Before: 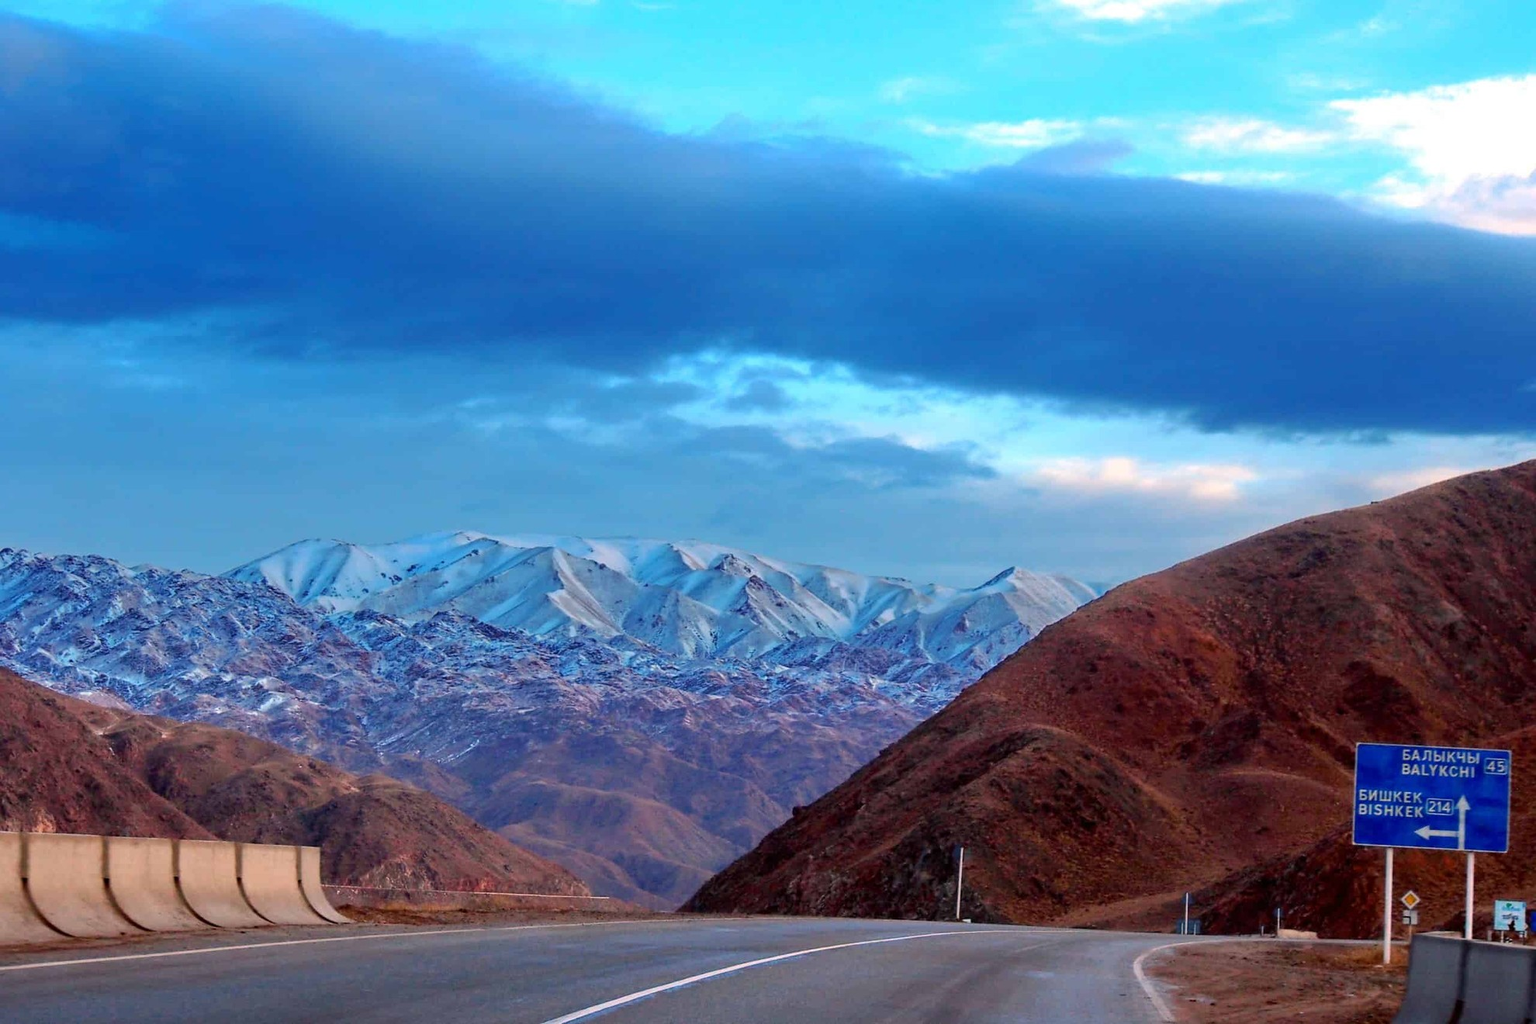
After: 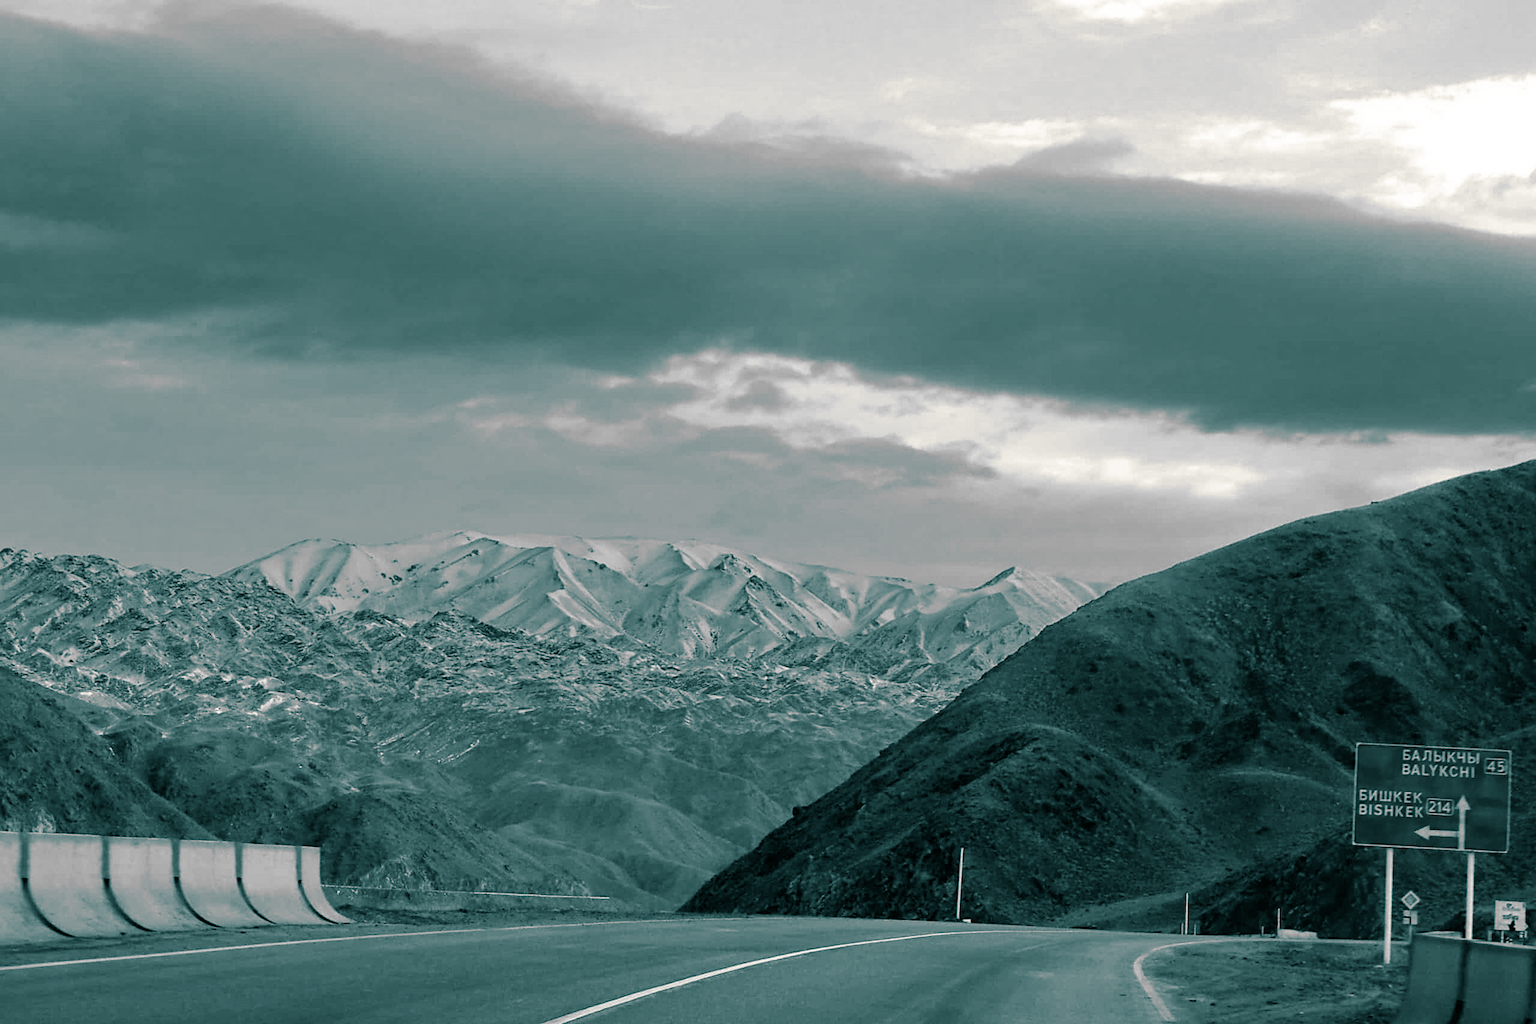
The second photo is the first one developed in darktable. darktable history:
monochrome: on, module defaults
sharpen: amount 0.2
split-toning: shadows › hue 186.43°, highlights › hue 49.29°, compress 30.29%
